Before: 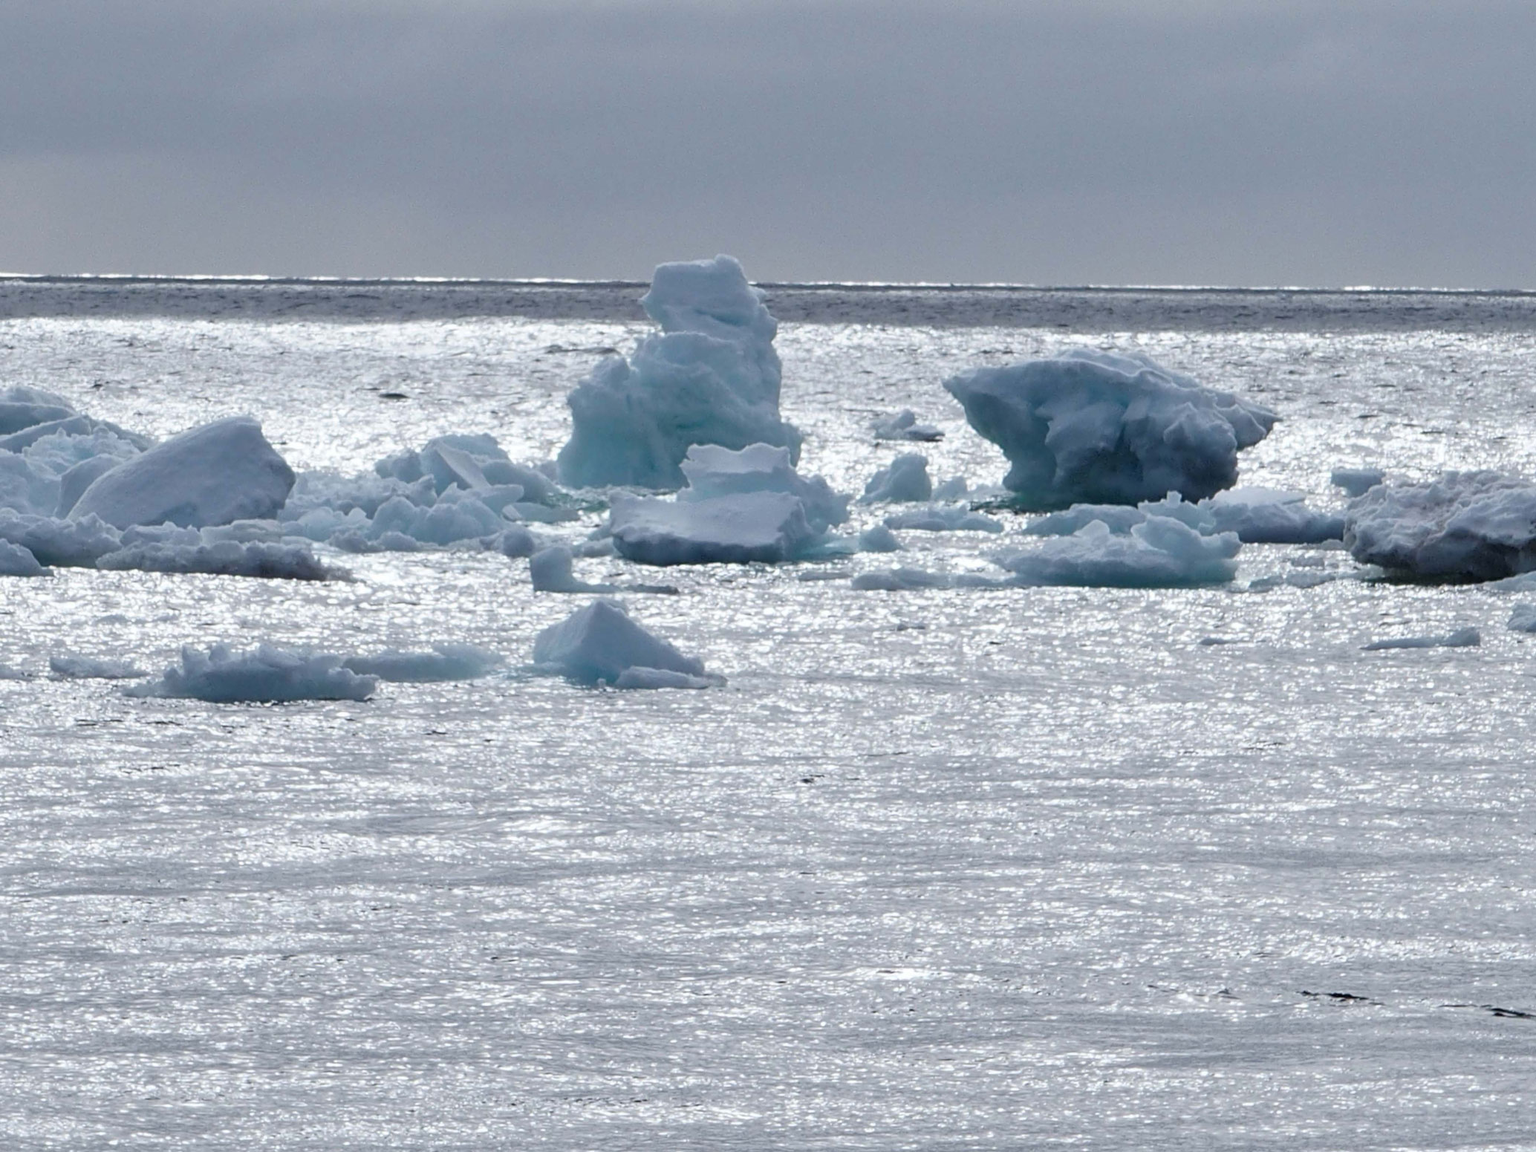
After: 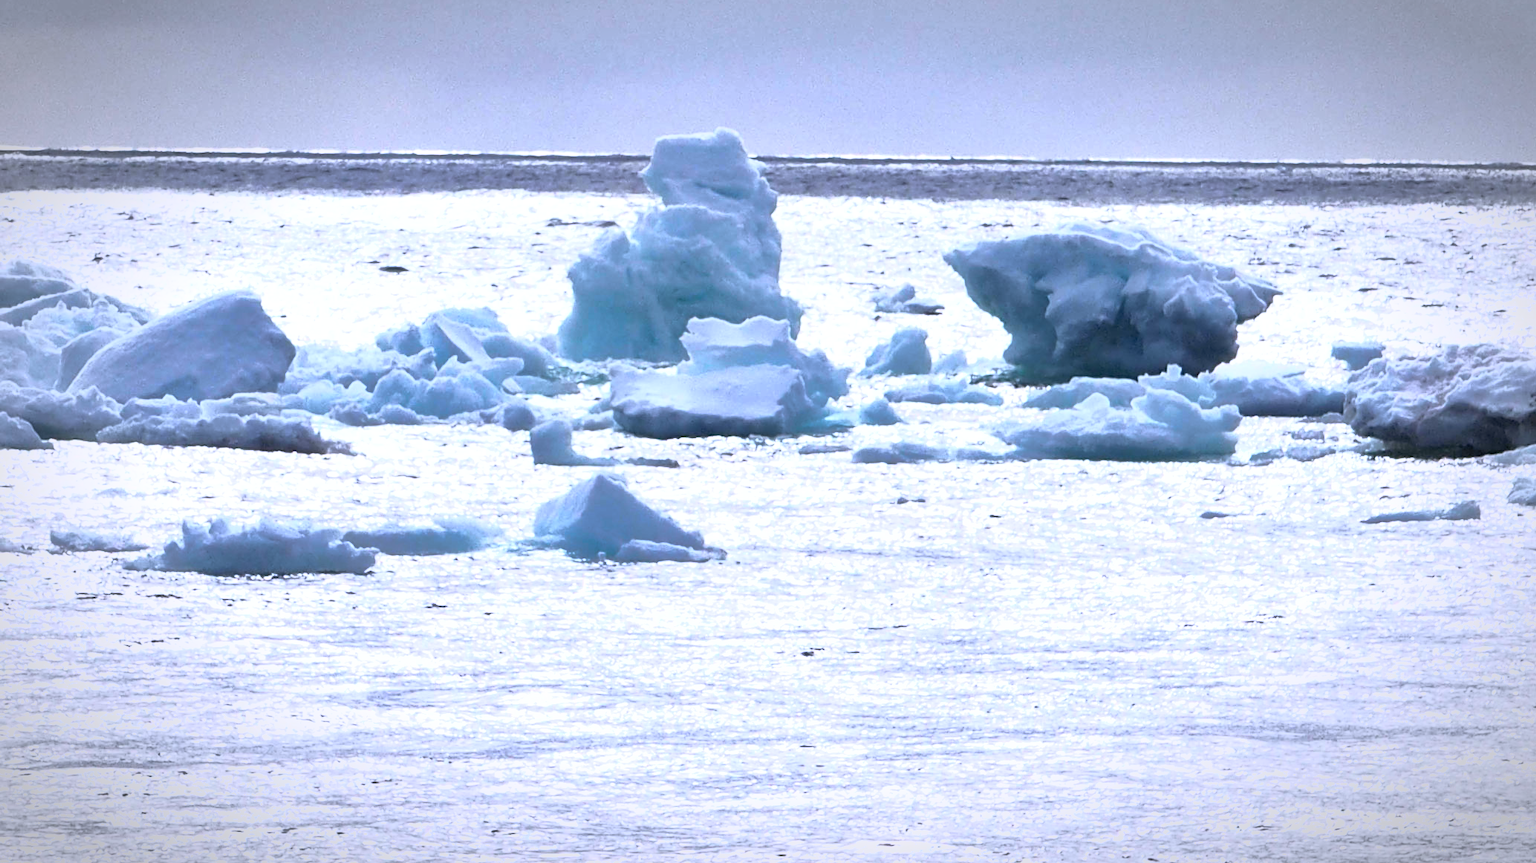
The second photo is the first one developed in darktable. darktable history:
shadows and highlights: on, module defaults
tone equalizer: -8 EV -0.75 EV, -7 EV -0.7 EV, -6 EV -0.6 EV, -5 EV -0.4 EV, -3 EV 0.4 EV, -2 EV 0.6 EV, -1 EV 0.7 EV, +0 EV 0.75 EV, edges refinement/feathering 500, mask exposure compensation -1.57 EV, preserve details no
base curve: curves: ch0 [(0, 0) (0.557, 0.834) (1, 1)]
white balance: red 1.004, blue 1.096
crop: top 11.038%, bottom 13.962%
vignetting: automatic ratio true
